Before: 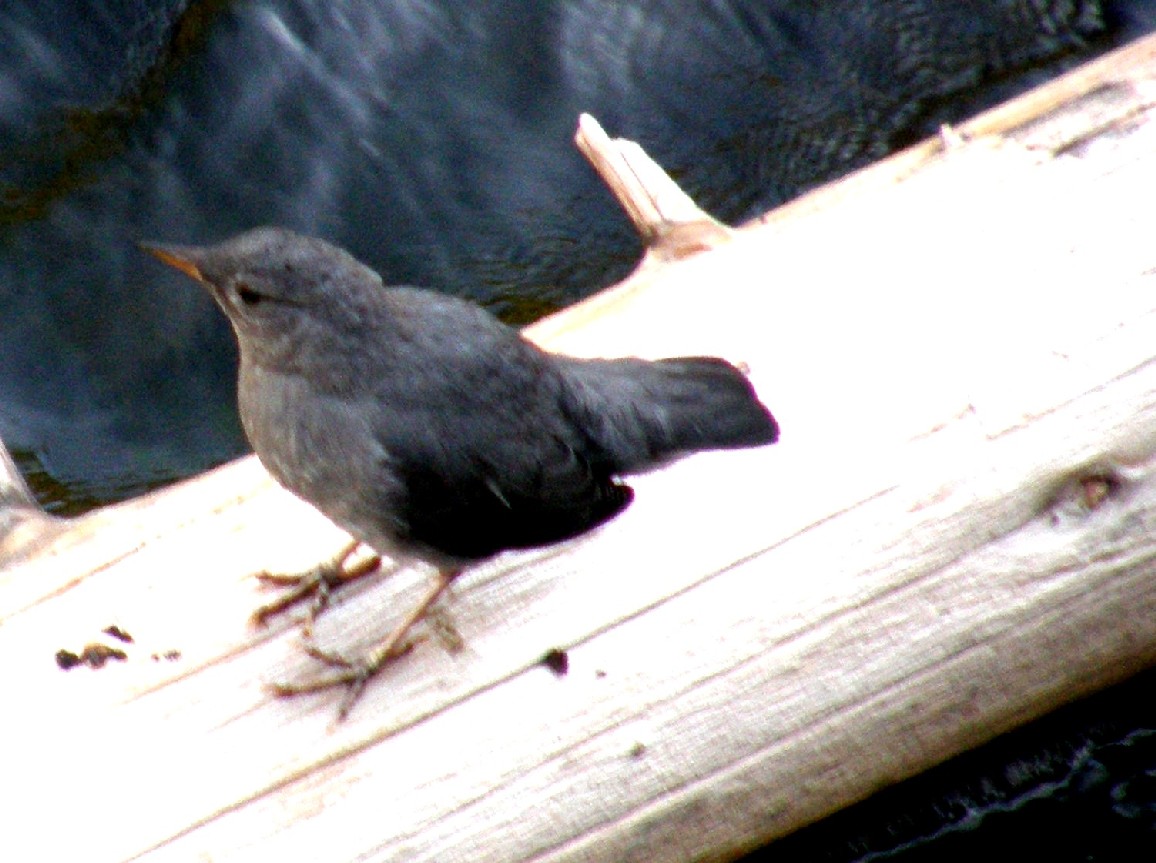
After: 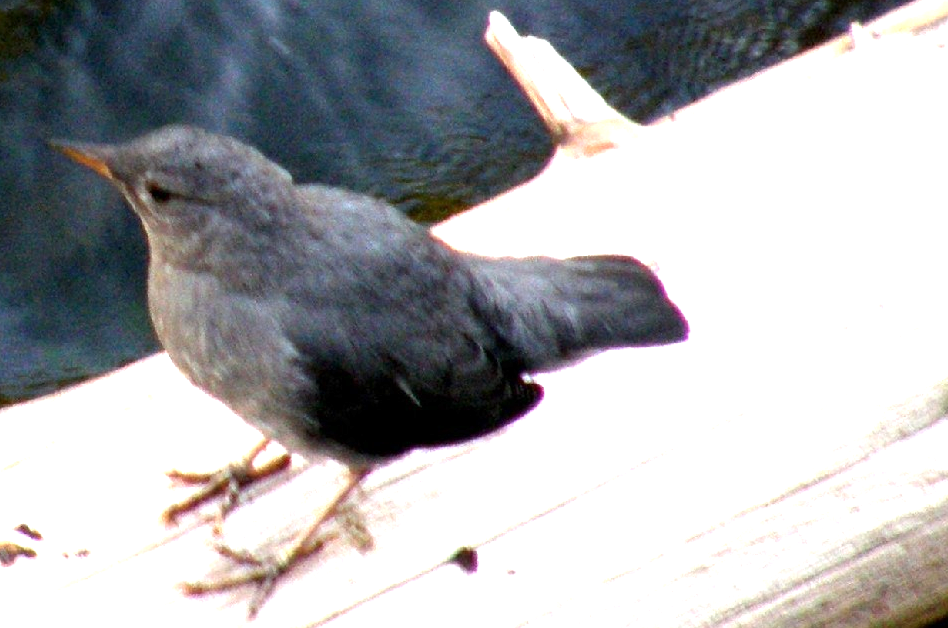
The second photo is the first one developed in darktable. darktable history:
crop: left 7.856%, top 11.836%, right 10.12%, bottom 15.387%
exposure: exposure 0.669 EV, compensate highlight preservation false
